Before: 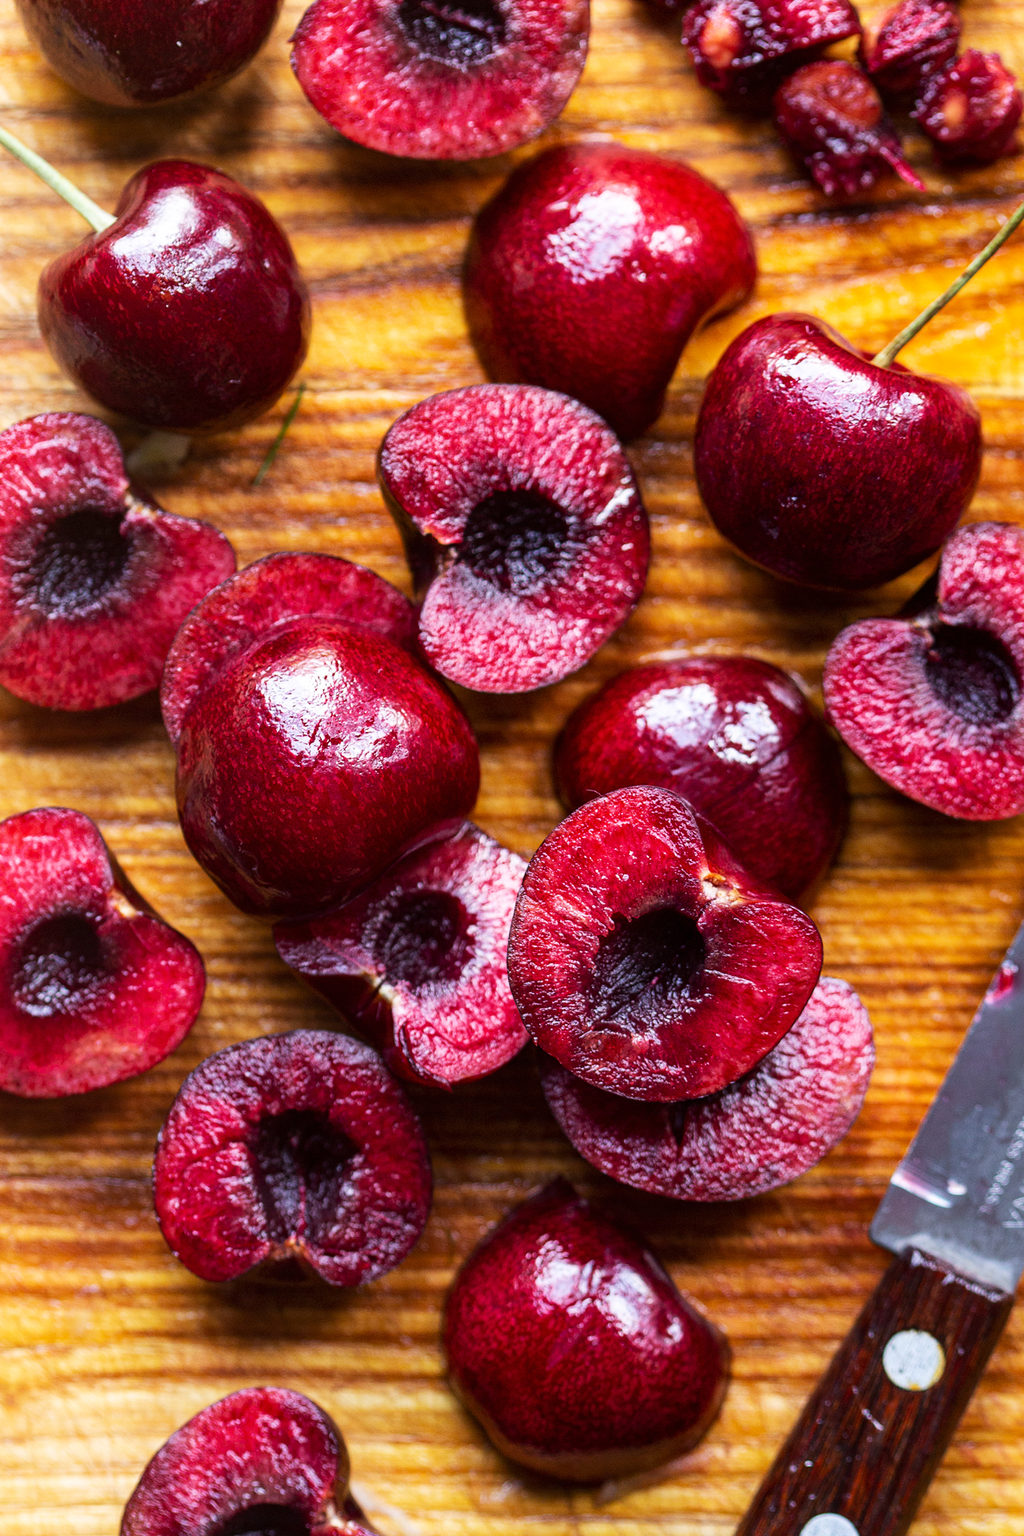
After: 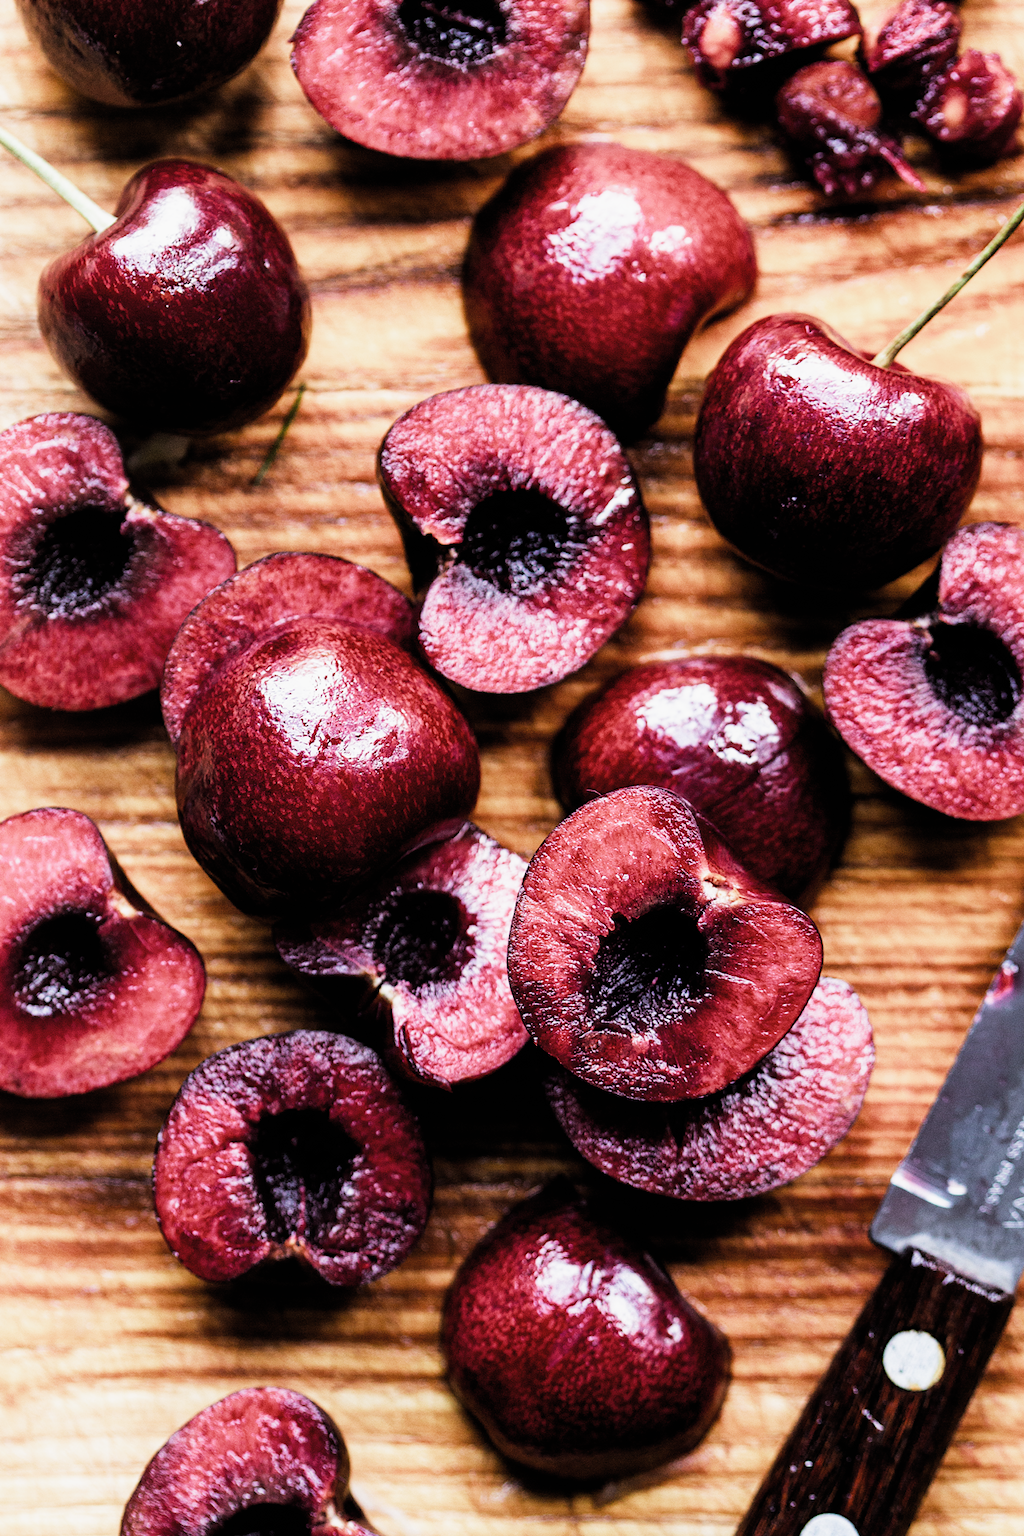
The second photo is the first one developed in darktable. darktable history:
filmic rgb: black relative exposure -5.28 EV, white relative exposure 2.89 EV, dynamic range scaling -38.05%, hardness 4, contrast 1.593, highlights saturation mix -0.887%, color science v4 (2020)
exposure: exposure -0.017 EV, compensate highlight preservation false
